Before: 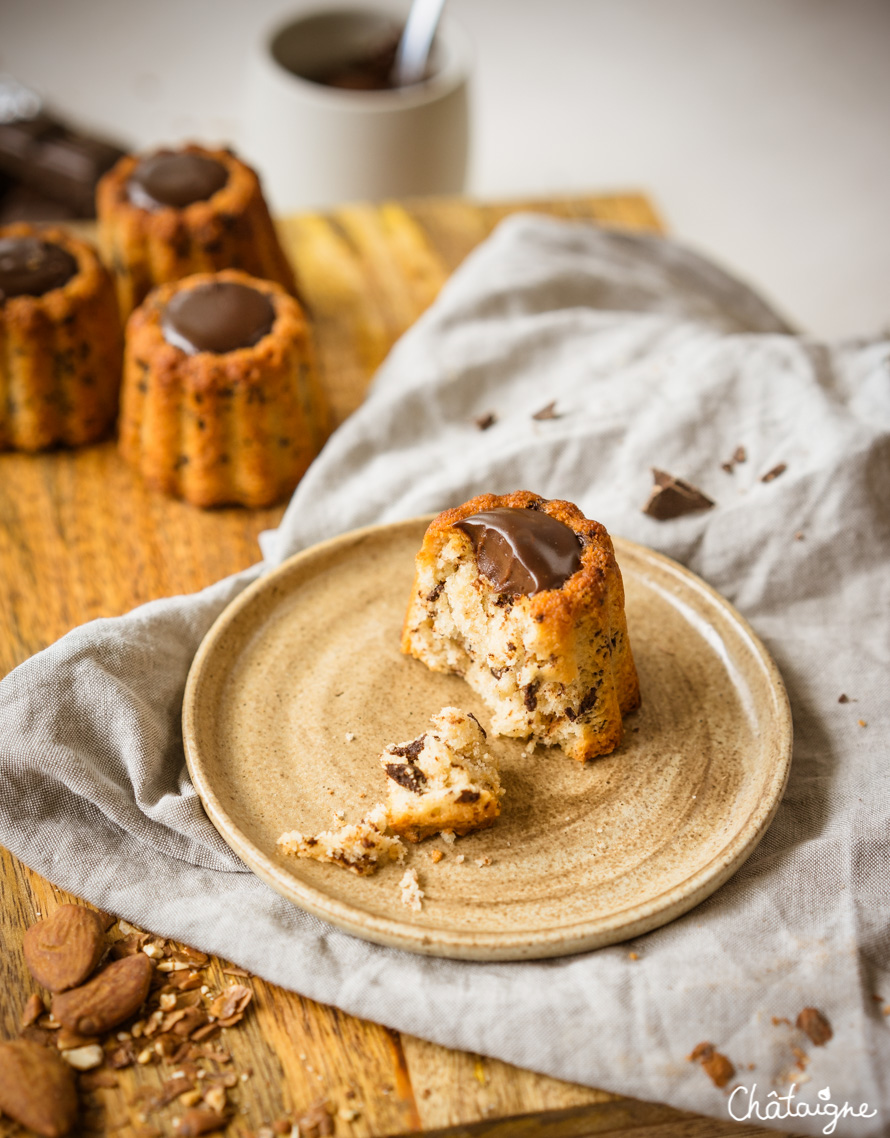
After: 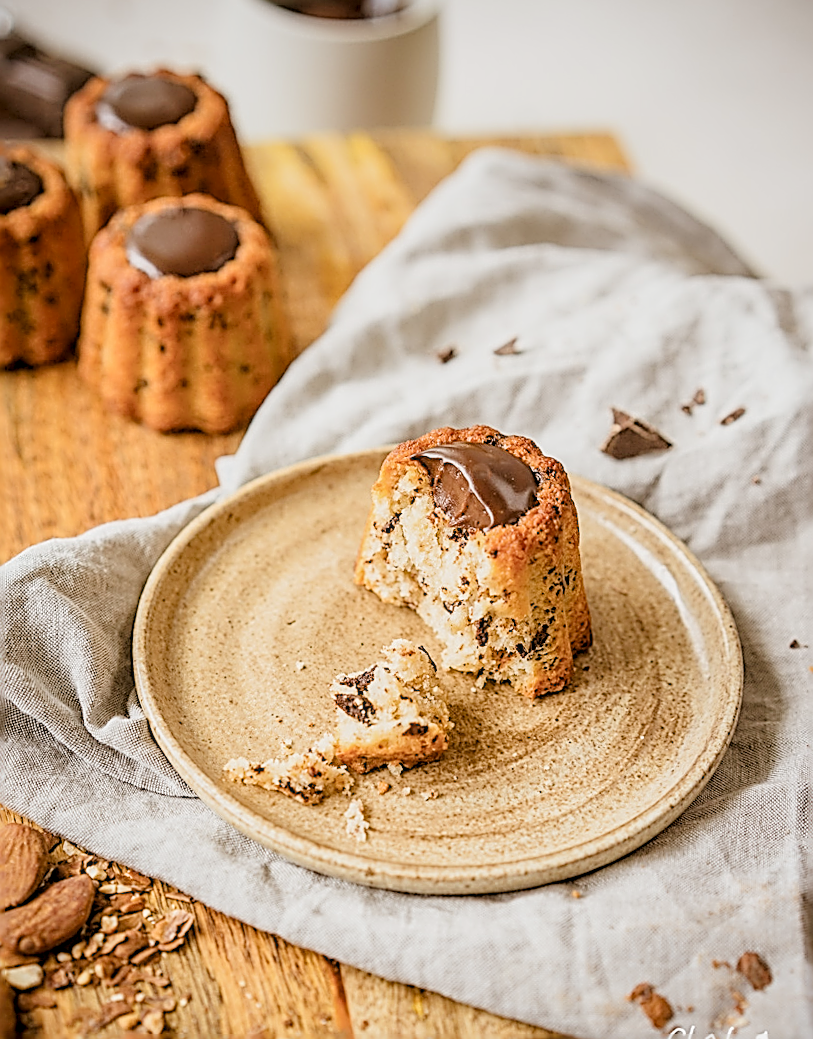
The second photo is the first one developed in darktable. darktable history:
local contrast: on, module defaults
exposure: black level correction 0.001, exposure 0.955 EV, compensate exposure bias true, compensate highlight preservation false
filmic rgb: black relative exposure -6.59 EV, white relative exposure 4.71 EV, hardness 3.13, contrast 0.805
sharpen: amount 2
crop and rotate: angle -1.96°, left 3.097%, top 4.154%, right 1.586%, bottom 0.529%
